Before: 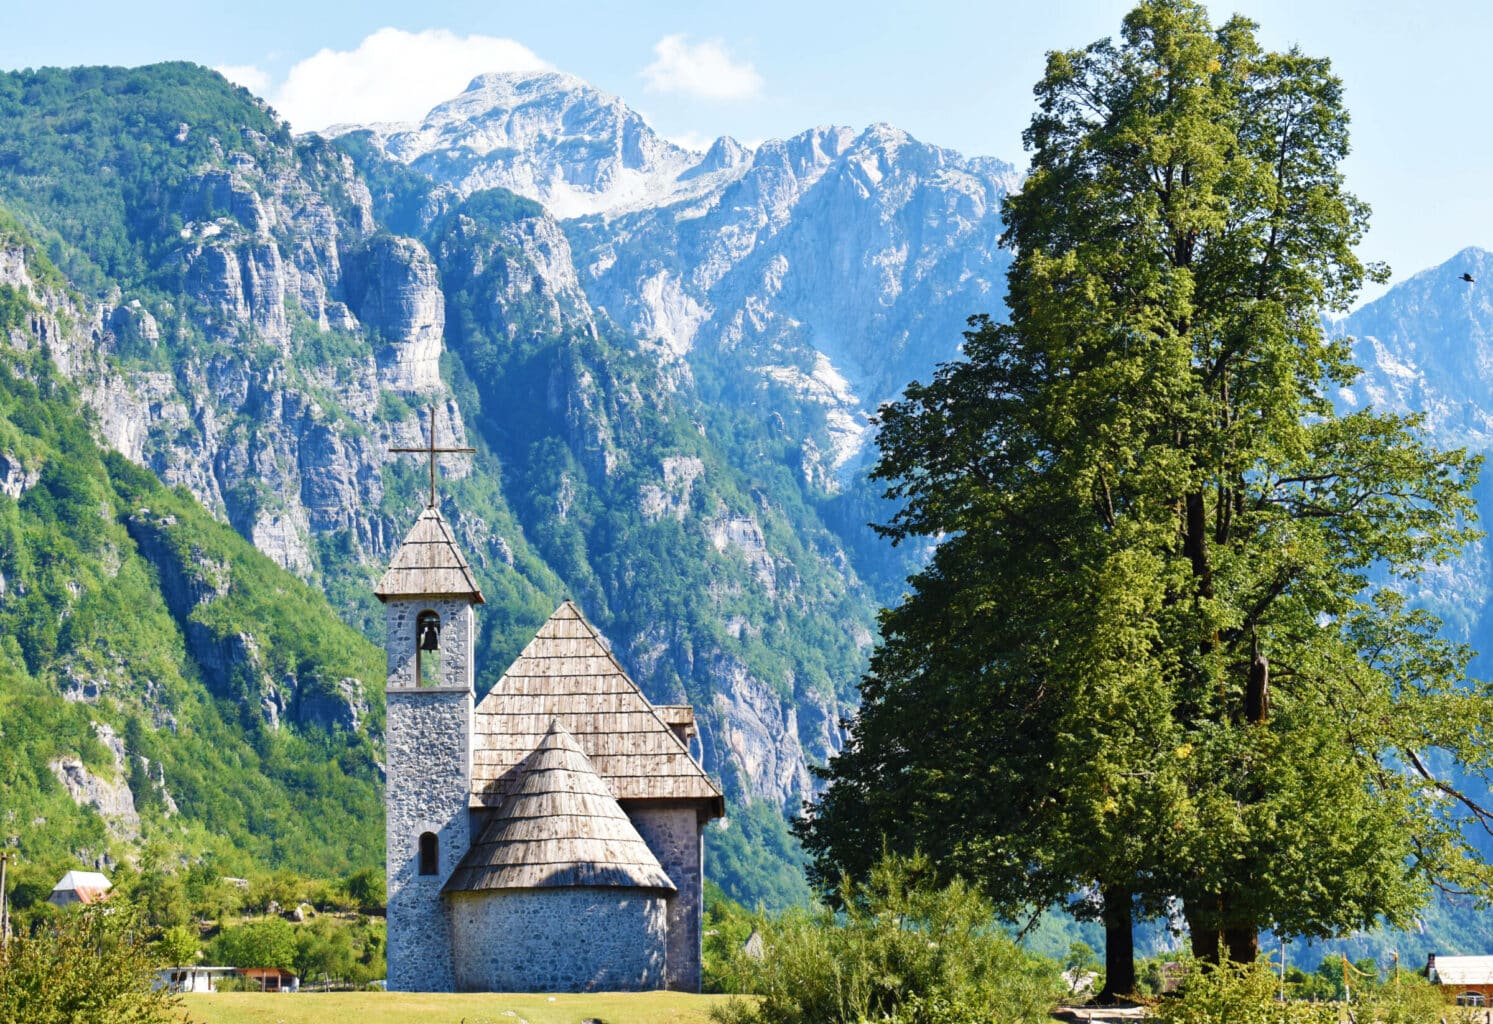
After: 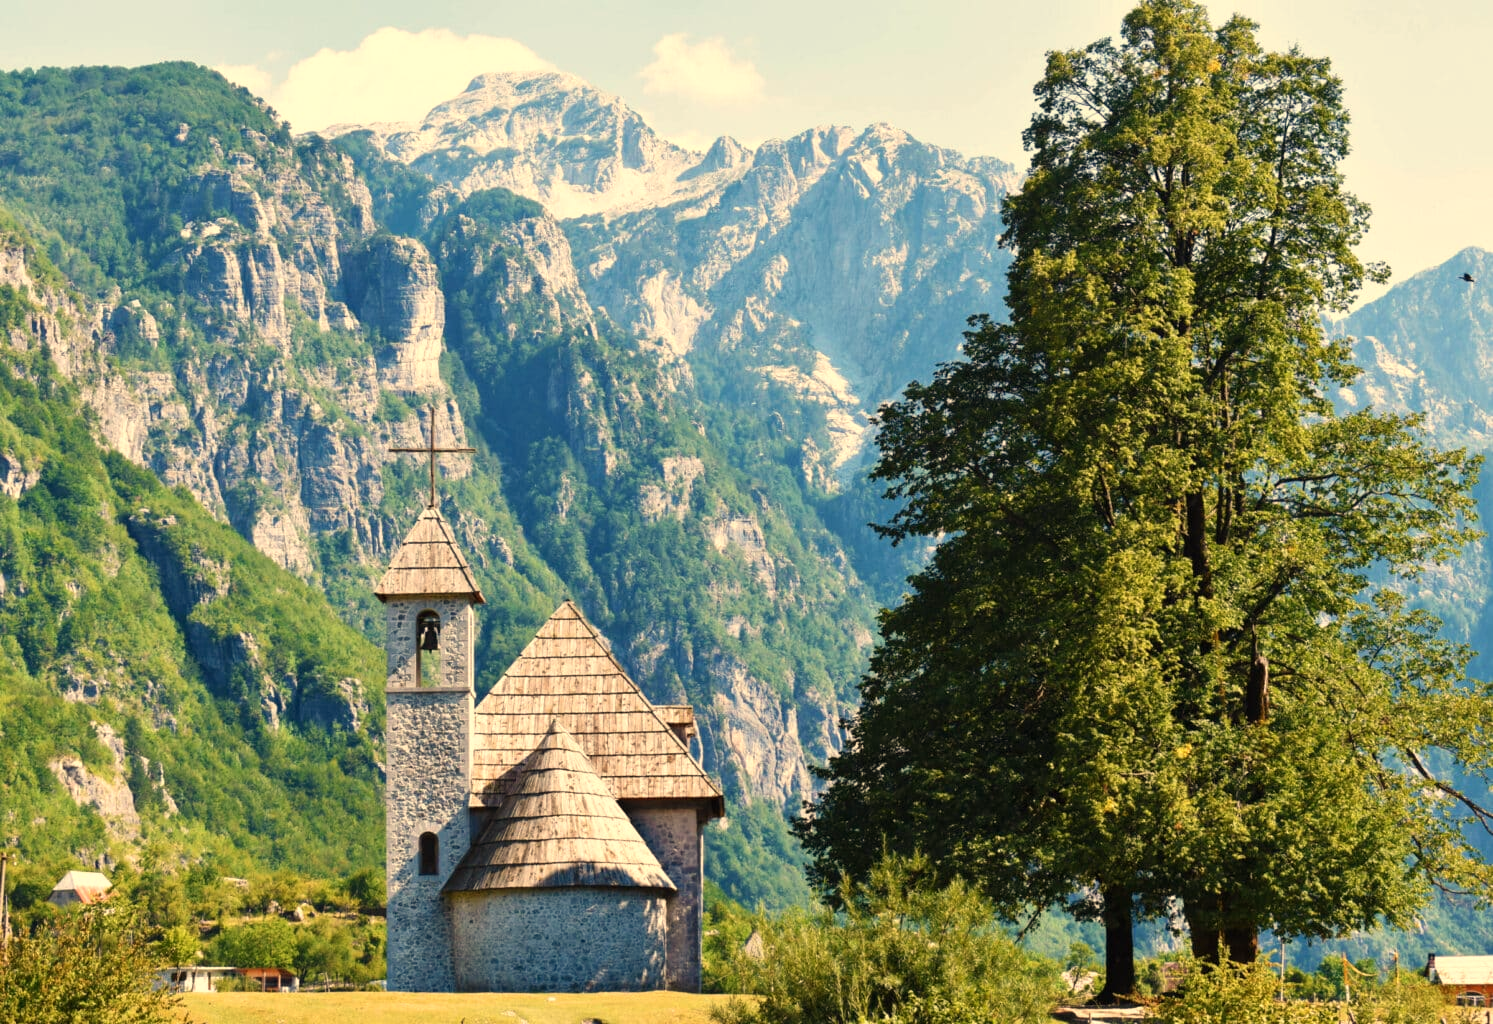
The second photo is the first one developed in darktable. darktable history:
white balance: red 1.138, green 0.996, blue 0.812
